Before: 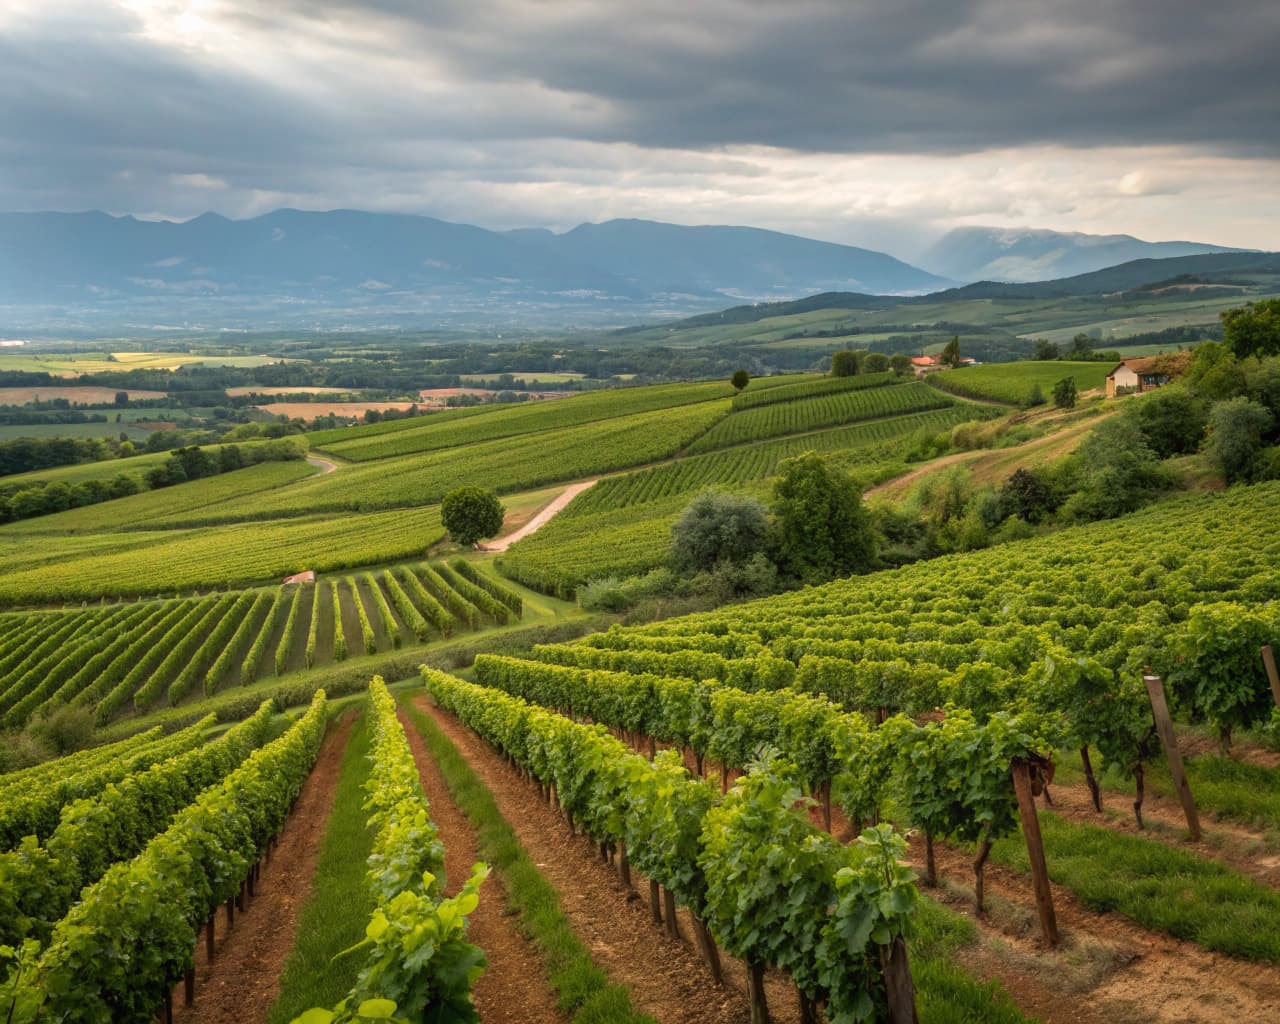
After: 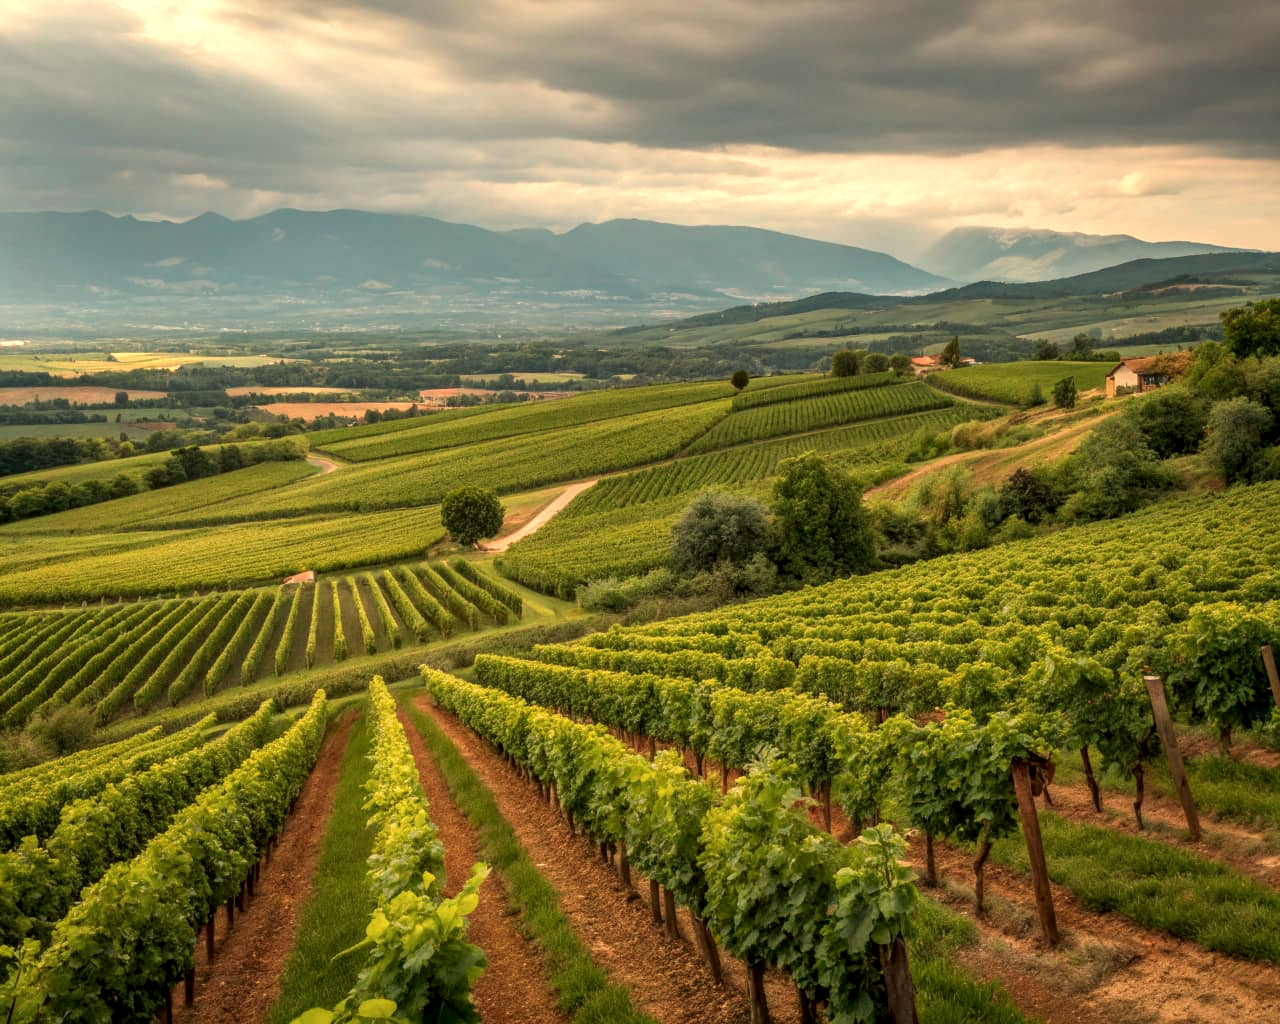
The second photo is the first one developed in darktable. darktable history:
local contrast: on, module defaults
white balance: red 1.123, blue 0.83
tone equalizer: on, module defaults
